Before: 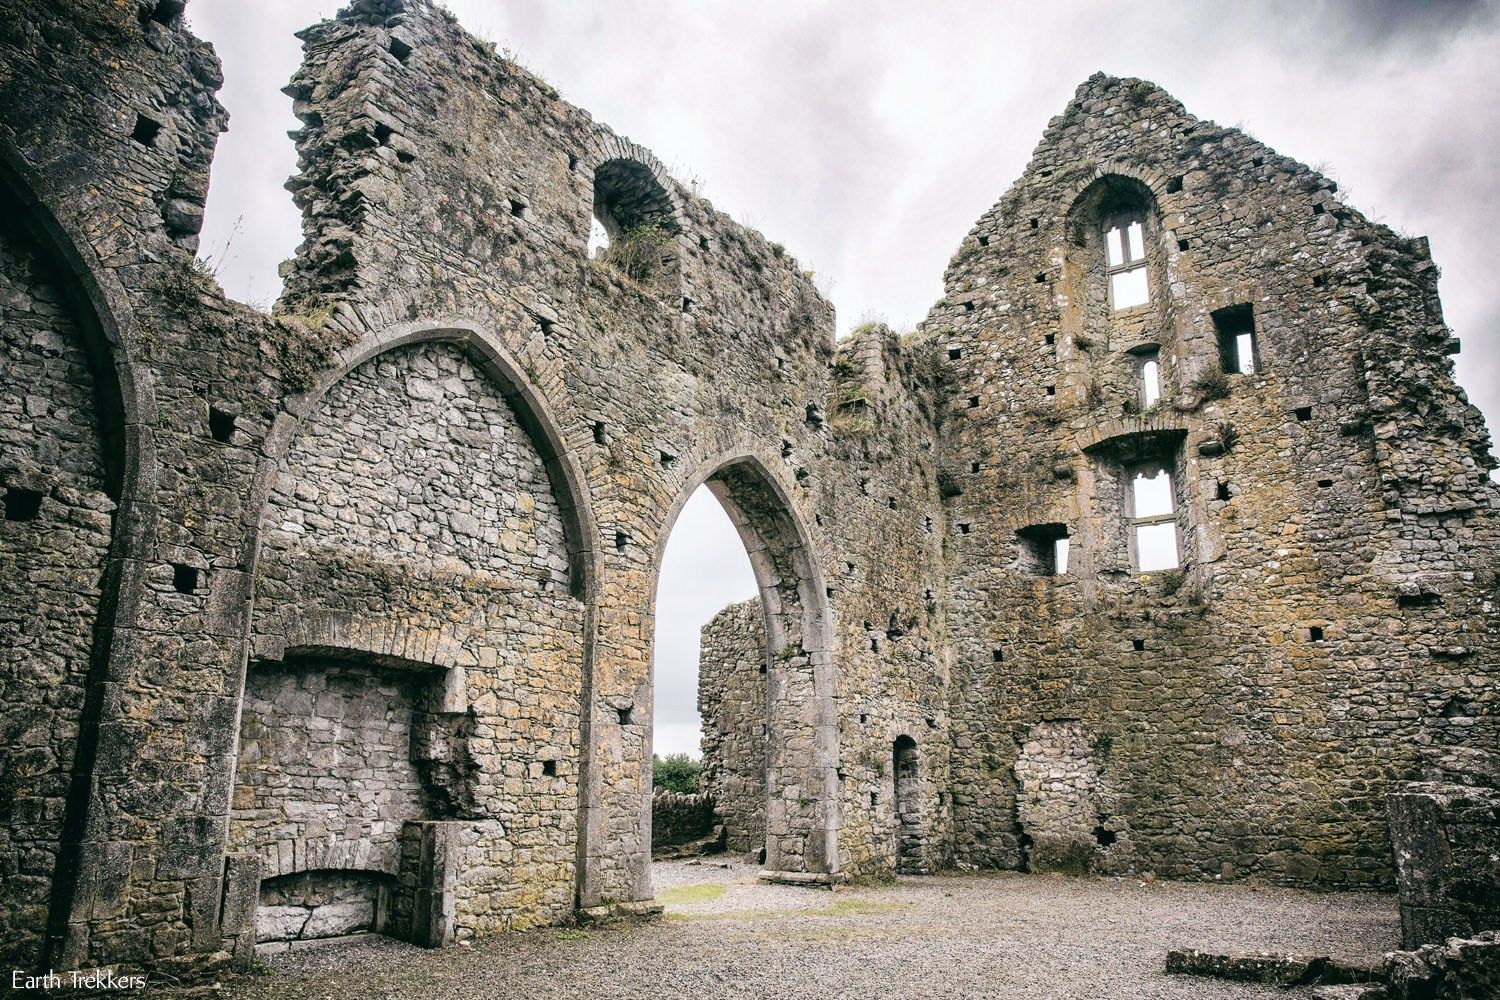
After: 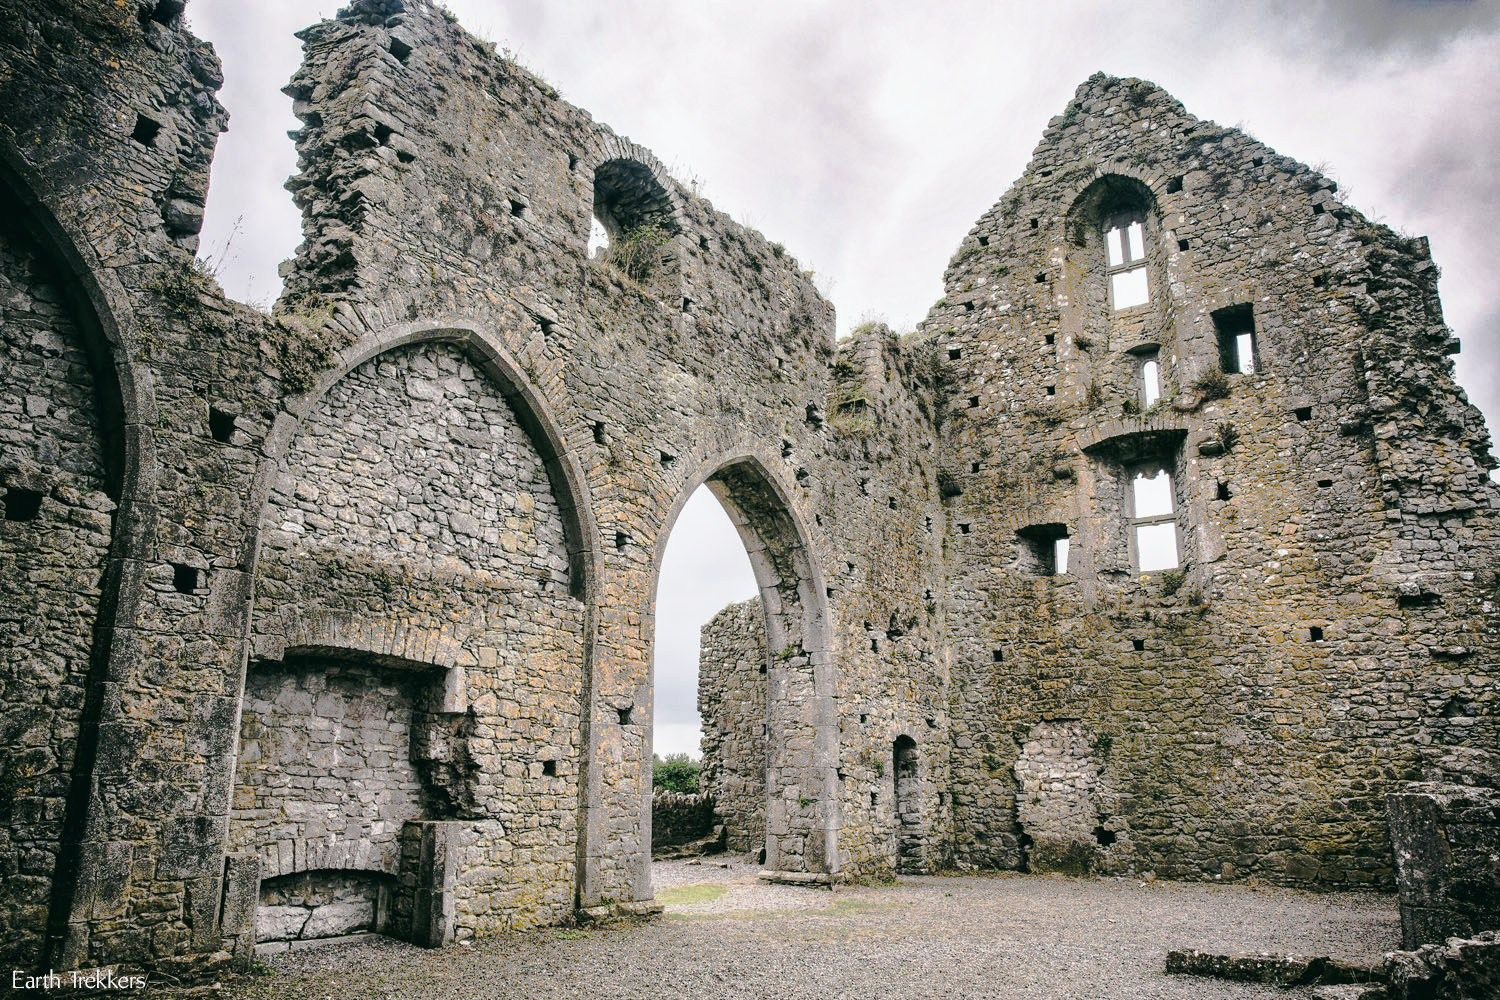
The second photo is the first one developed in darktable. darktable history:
tone curve: curves: ch0 [(0, 0) (0.003, 0.005) (0.011, 0.012) (0.025, 0.026) (0.044, 0.046) (0.069, 0.071) (0.1, 0.098) (0.136, 0.135) (0.177, 0.178) (0.224, 0.217) (0.277, 0.274) (0.335, 0.335) (0.399, 0.442) (0.468, 0.543) (0.543, 0.6) (0.623, 0.628) (0.709, 0.679) (0.801, 0.782) (0.898, 0.904) (1, 1)], preserve colors none
exposure: exposure -0.045 EV, compensate exposure bias true, compensate highlight preservation false
